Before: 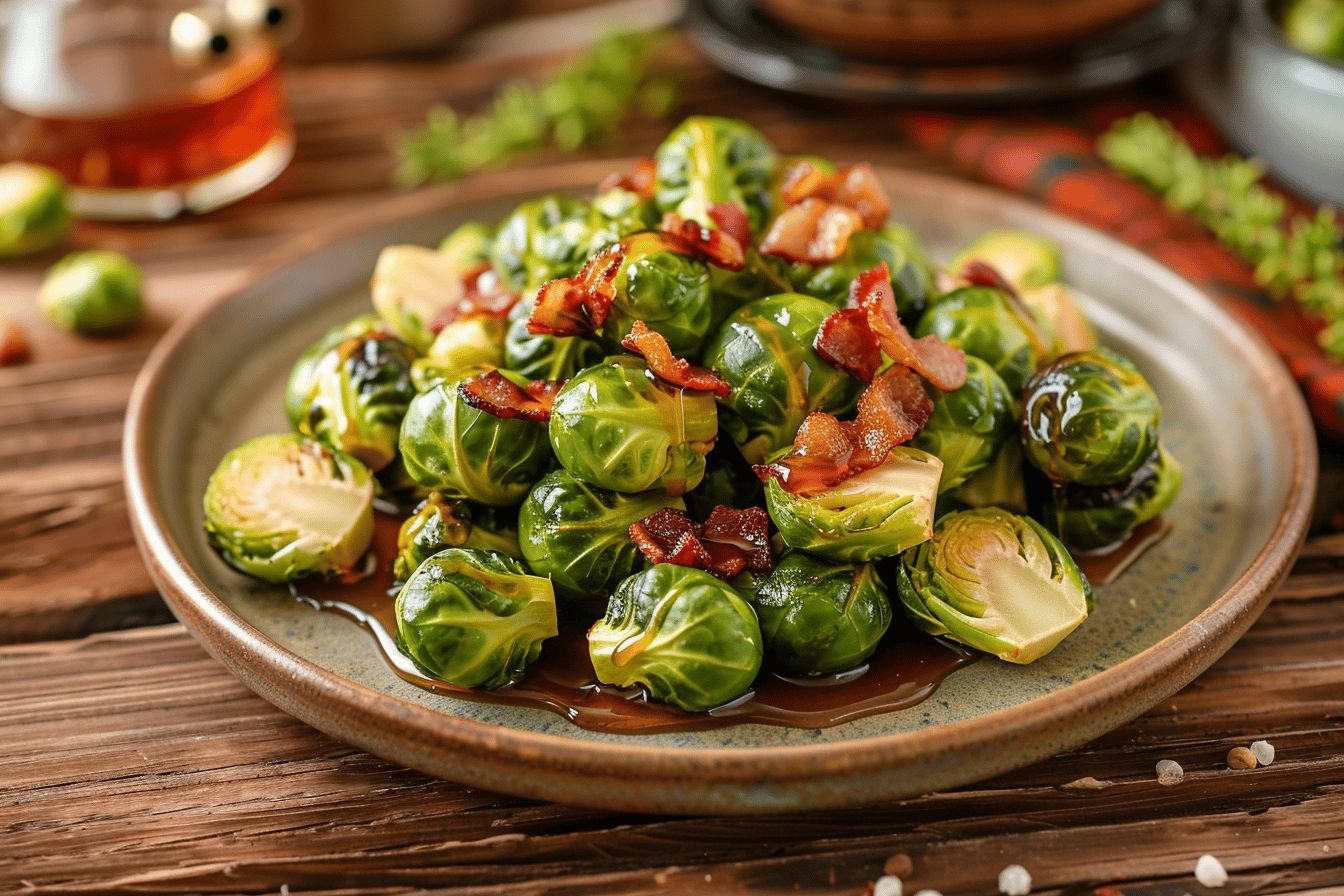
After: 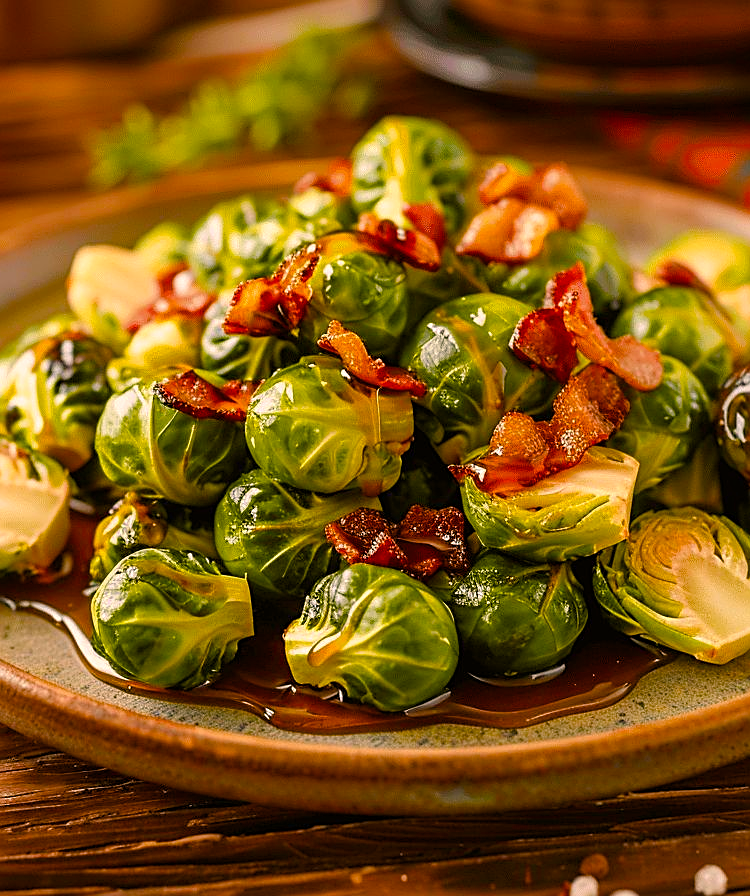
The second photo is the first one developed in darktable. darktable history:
sharpen: on, module defaults
color correction: highlights a* 11.95, highlights b* 11.59
color balance rgb: power › chroma 0.287%, power › hue 24.77°, perceptual saturation grading › global saturation 40.877%, perceptual saturation grading › highlights -25.871%, perceptual saturation grading › mid-tones 34.785%, perceptual saturation grading › shadows 36.173%
crop and rotate: left 22.689%, right 21.481%
